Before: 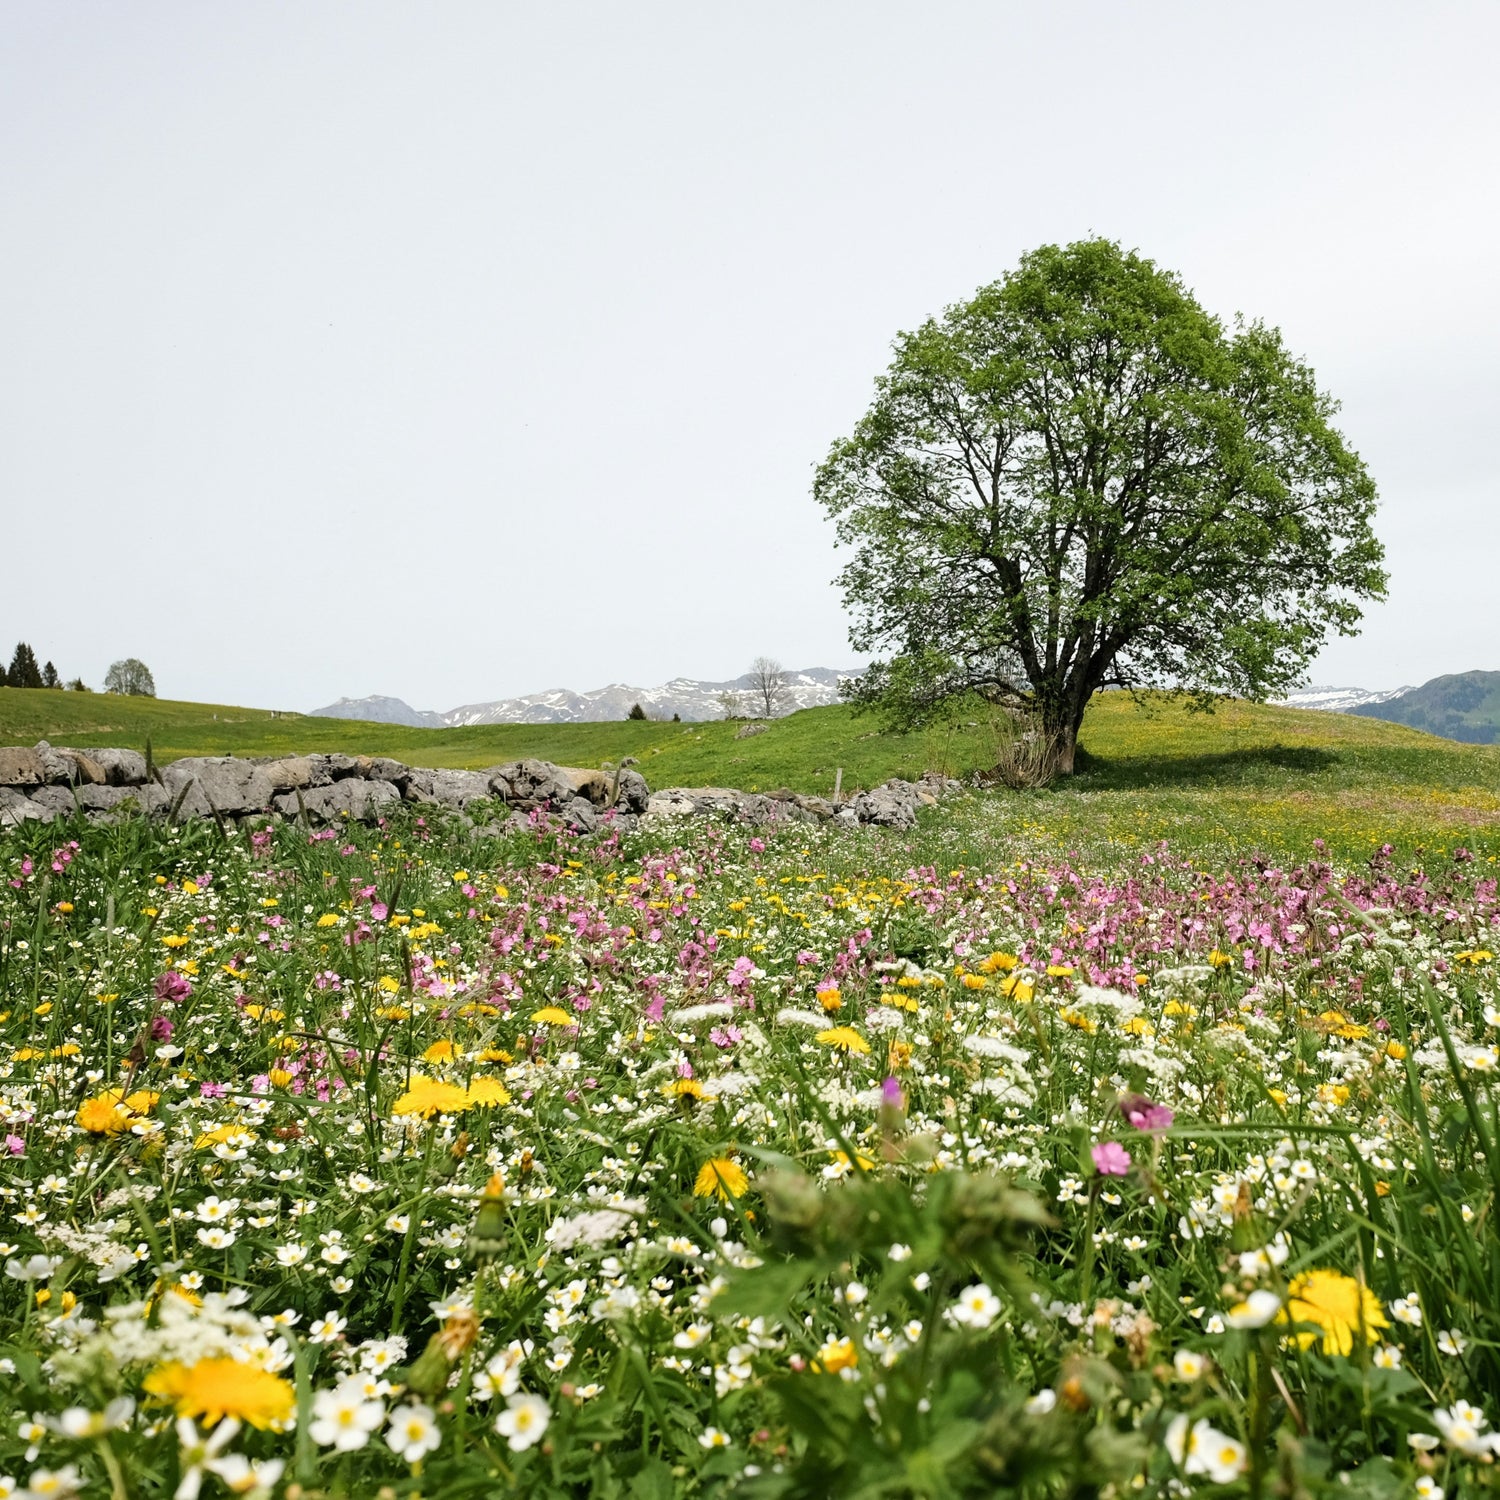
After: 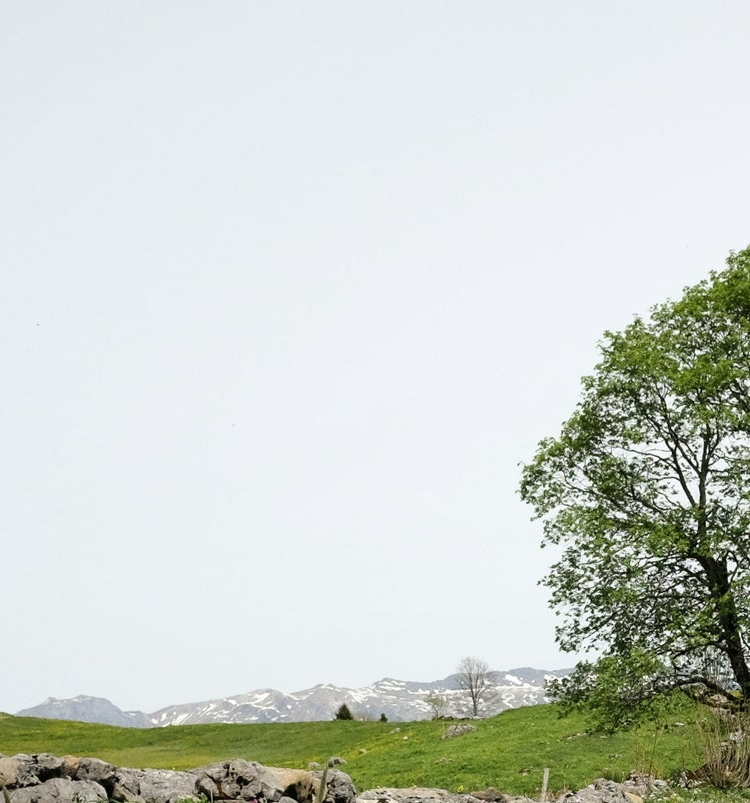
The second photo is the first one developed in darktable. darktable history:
color balance rgb: linear chroma grading › global chroma -0.67%, saturation formula JzAzBz (2021)
crop: left 19.556%, right 30.401%, bottom 46.458%
